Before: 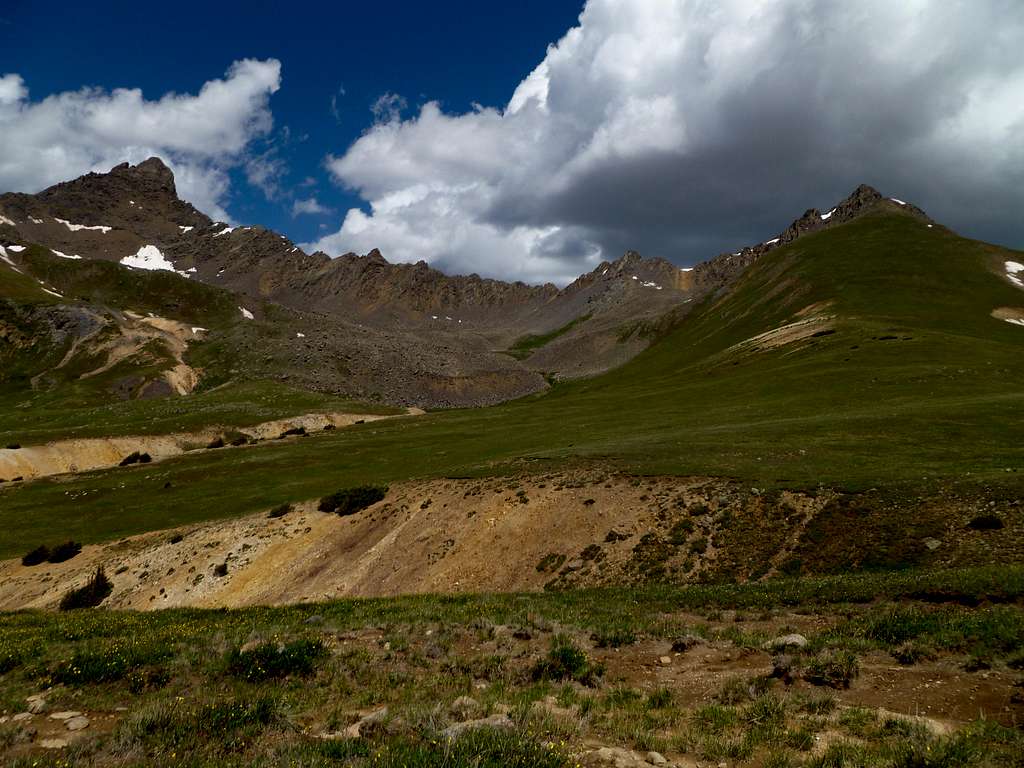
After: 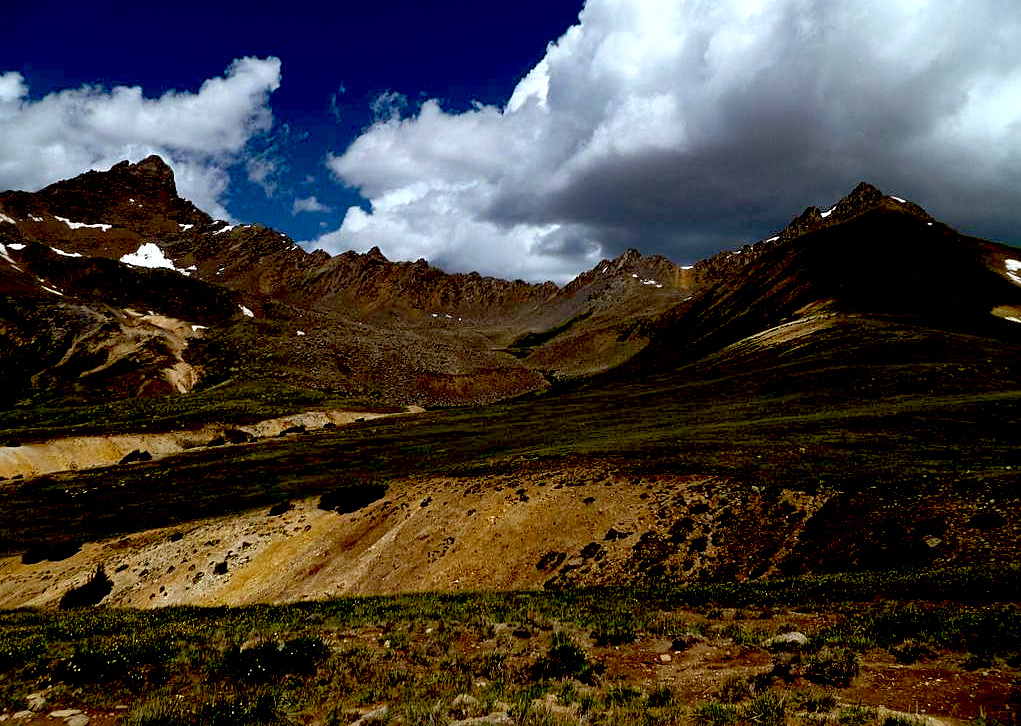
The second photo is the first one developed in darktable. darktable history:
crop: top 0.317%, right 0.256%, bottom 5.051%
exposure: black level correction 0.03, exposure 0.317 EV, compensate highlight preservation false
sharpen: amount 0.212
color correction: highlights a* -3.08, highlights b* -6.2, shadows a* 3.15, shadows b* 5.49
